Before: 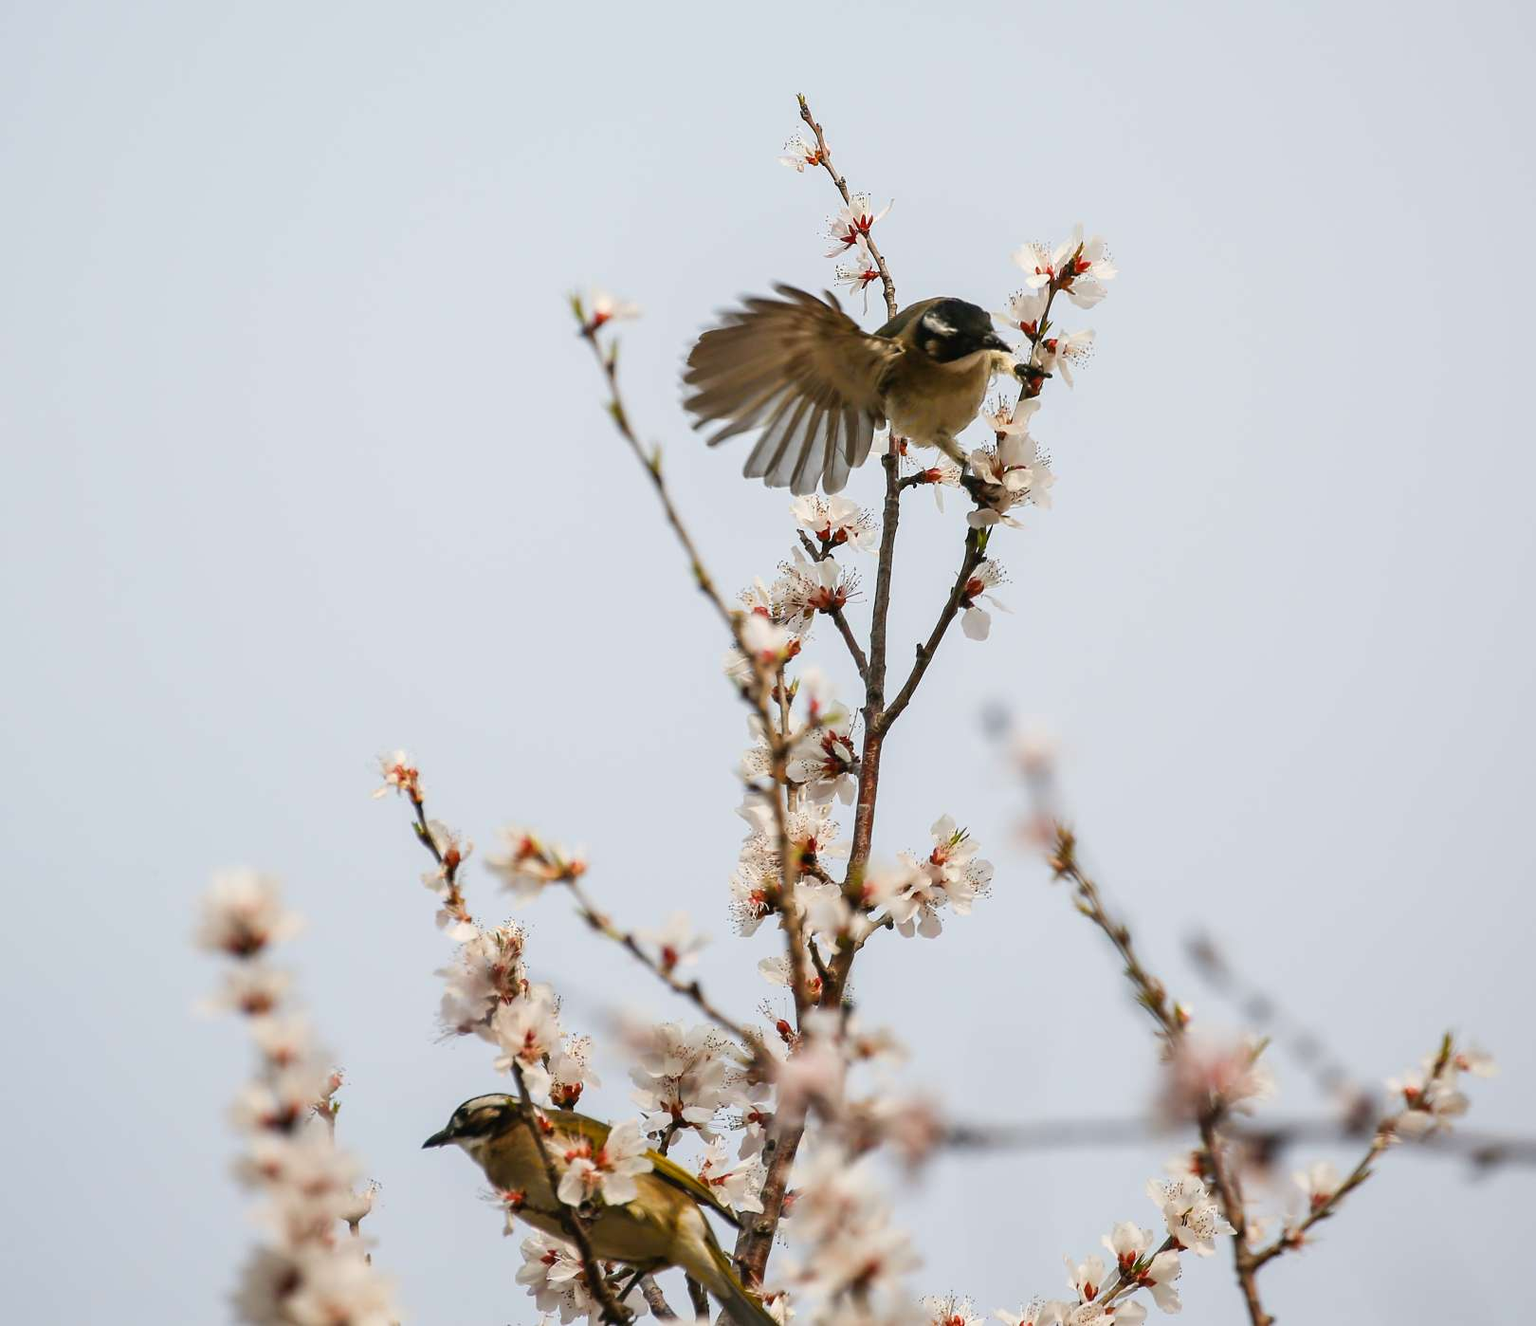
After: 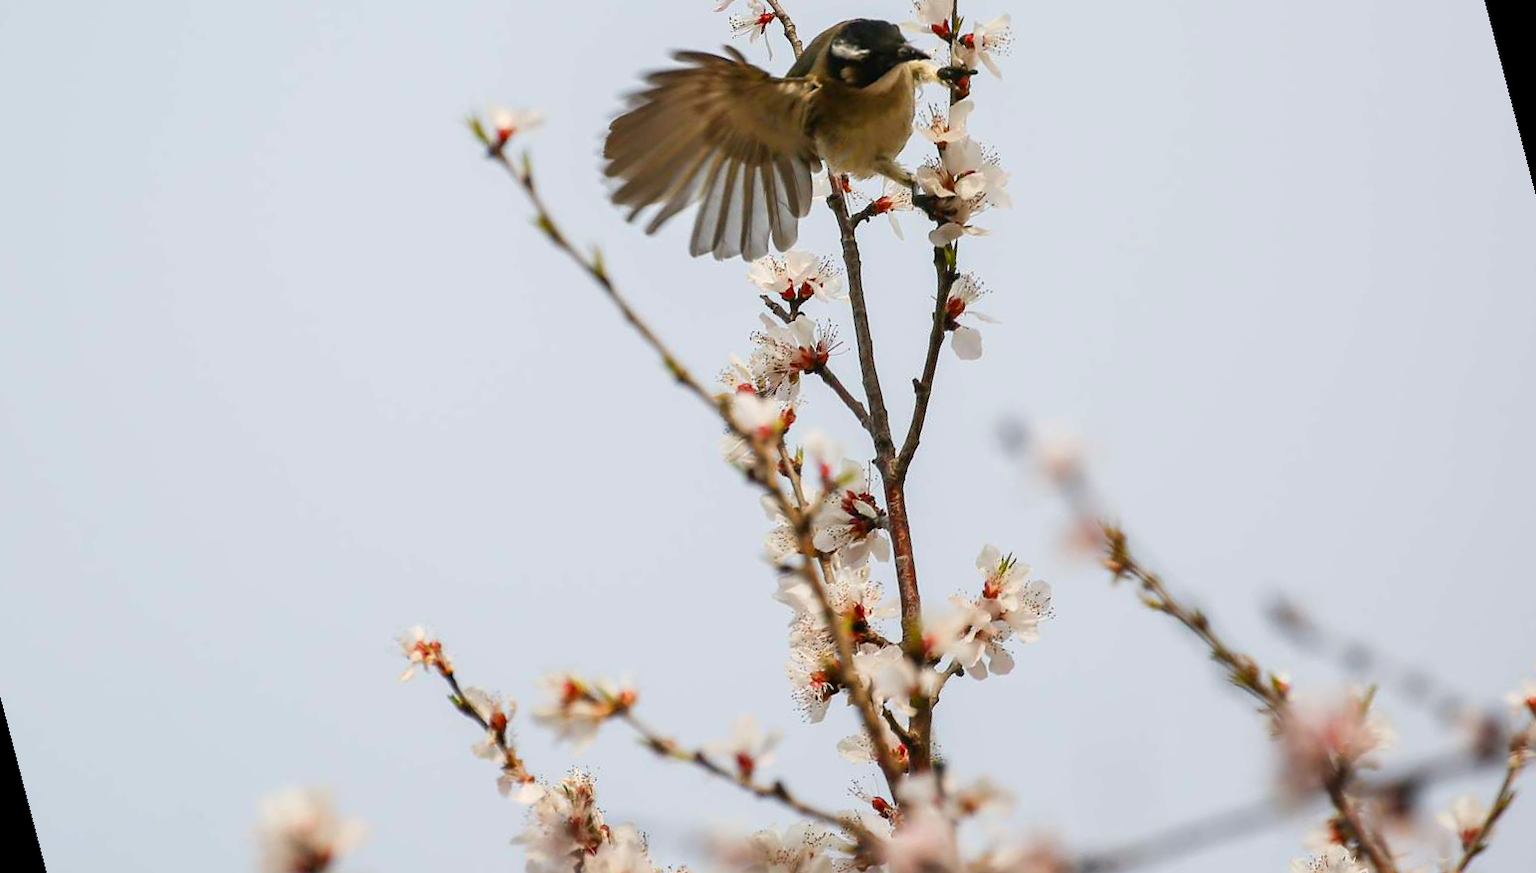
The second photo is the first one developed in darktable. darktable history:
rotate and perspective: rotation -14.8°, crop left 0.1, crop right 0.903, crop top 0.25, crop bottom 0.748
contrast brightness saturation: saturation 0.13
